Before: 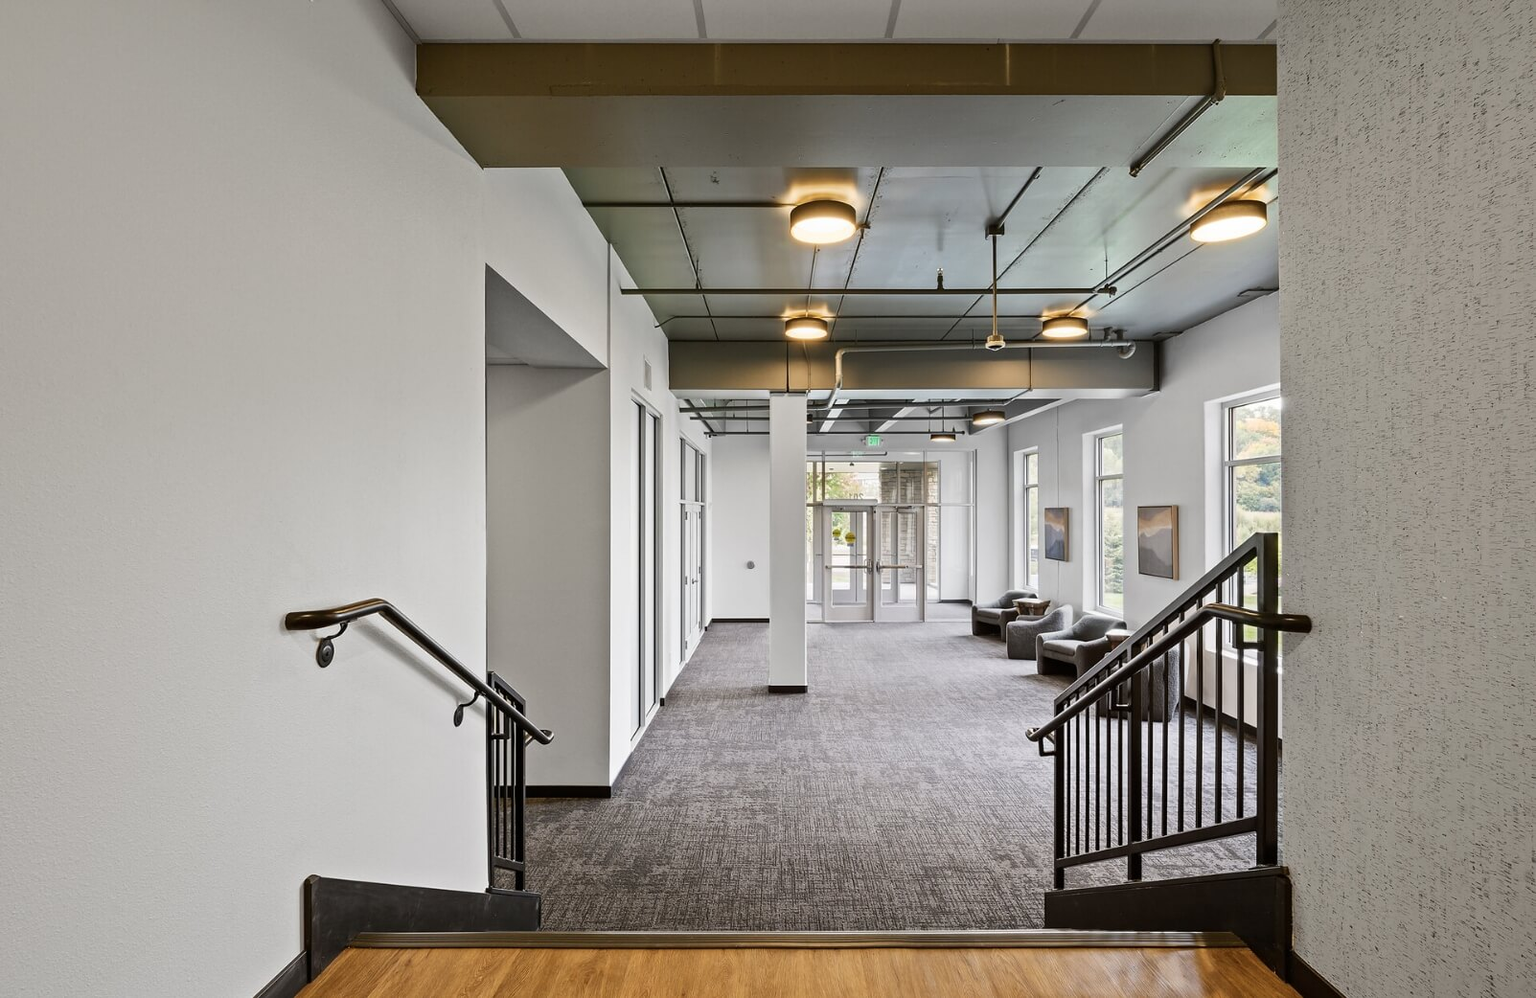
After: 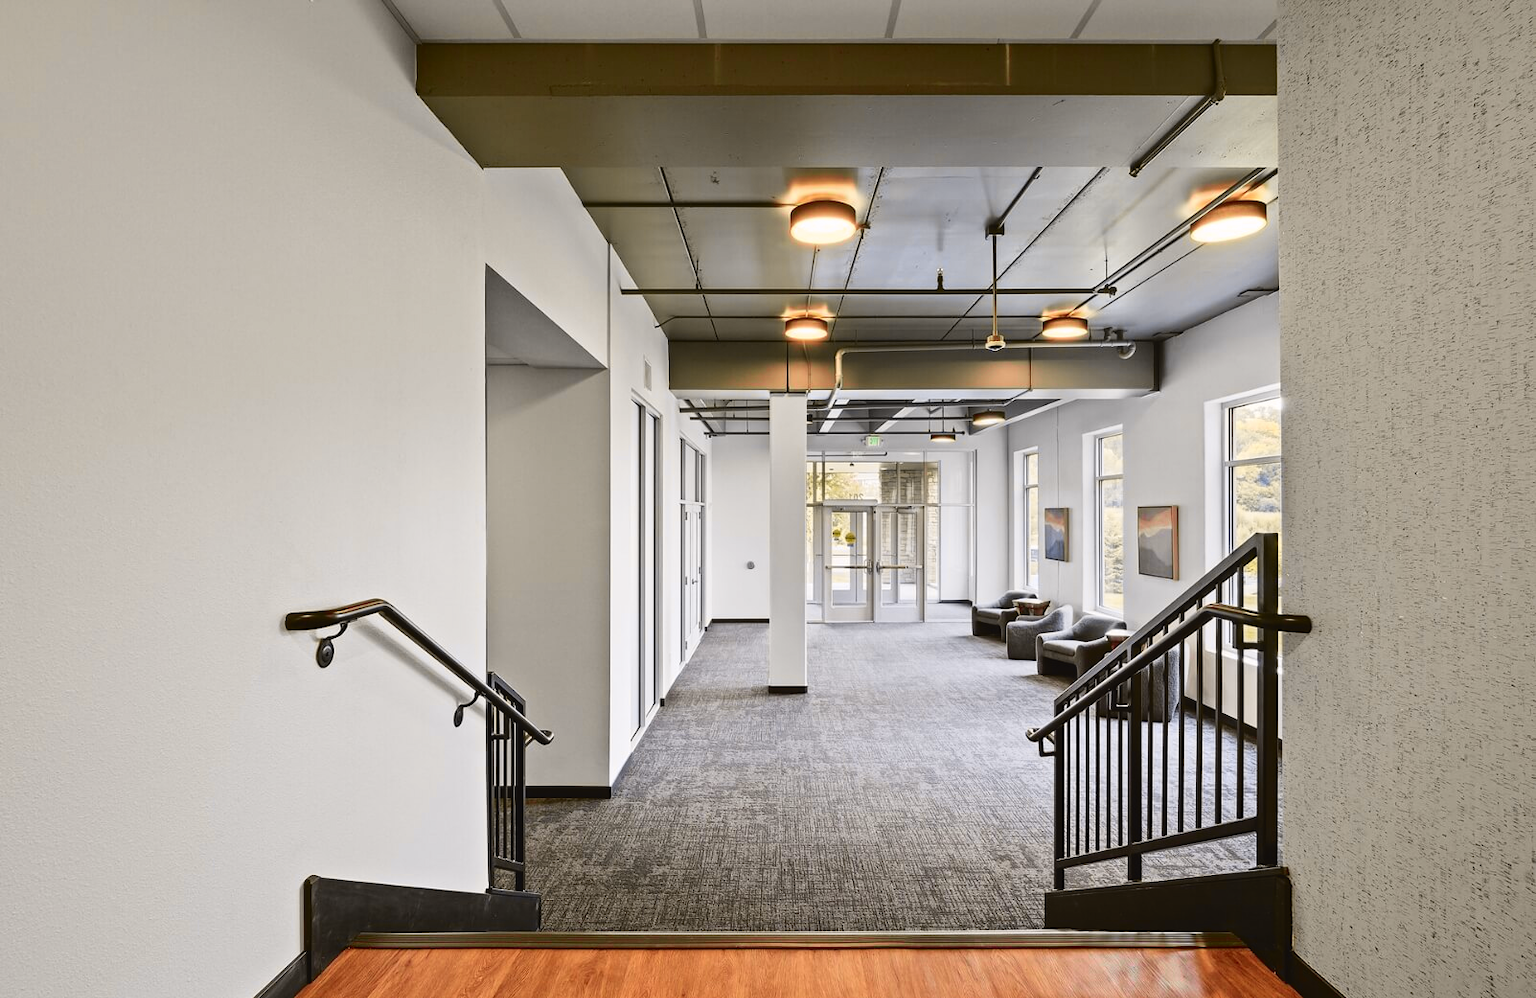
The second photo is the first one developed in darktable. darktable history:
tone curve: curves: ch0 [(0, 0.036) (0.119, 0.115) (0.466, 0.498) (0.715, 0.767) (0.817, 0.865) (1, 0.998)]; ch1 [(0, 0) (0.377, 0.424) (0.442, 0.491) (0.487, 0.502) (0.514, 0.512) (0.536, 0.577) (0.66, 0.724) (1, 1)]; ch2 [(0, 0) (0.38, 0.405) (0.463, 0.443) (0.492, 0.486) (0.526, 0.541) (0.578, 0.598) (1, 1)], color space Lab, independent channels, preserve colors none
